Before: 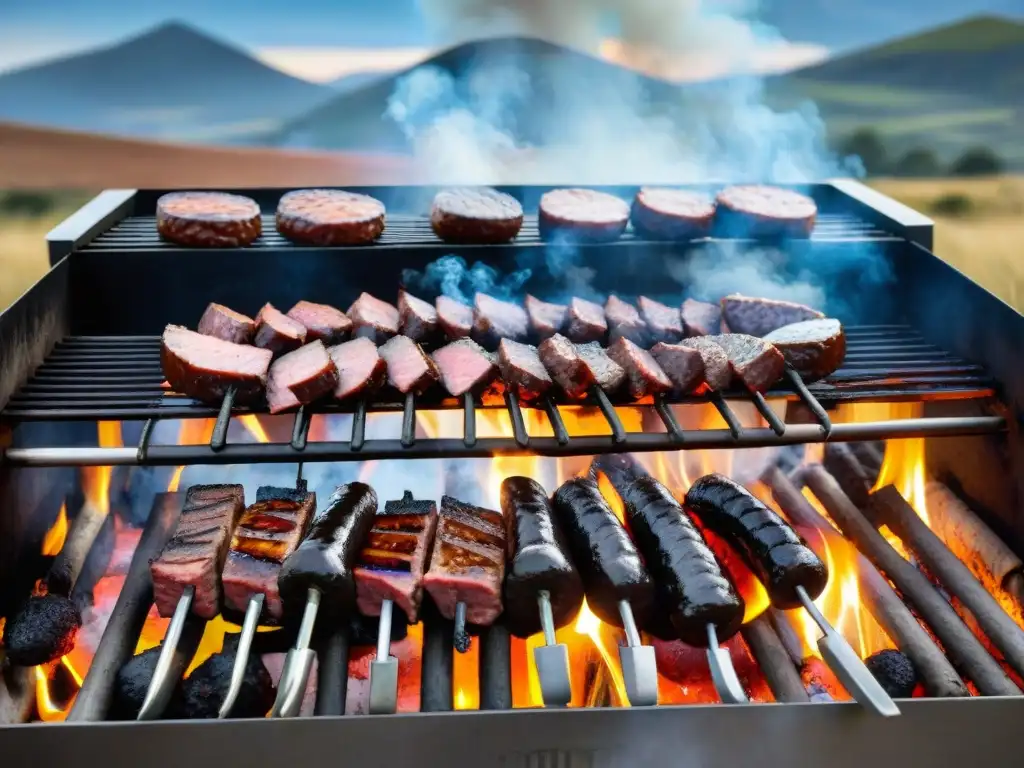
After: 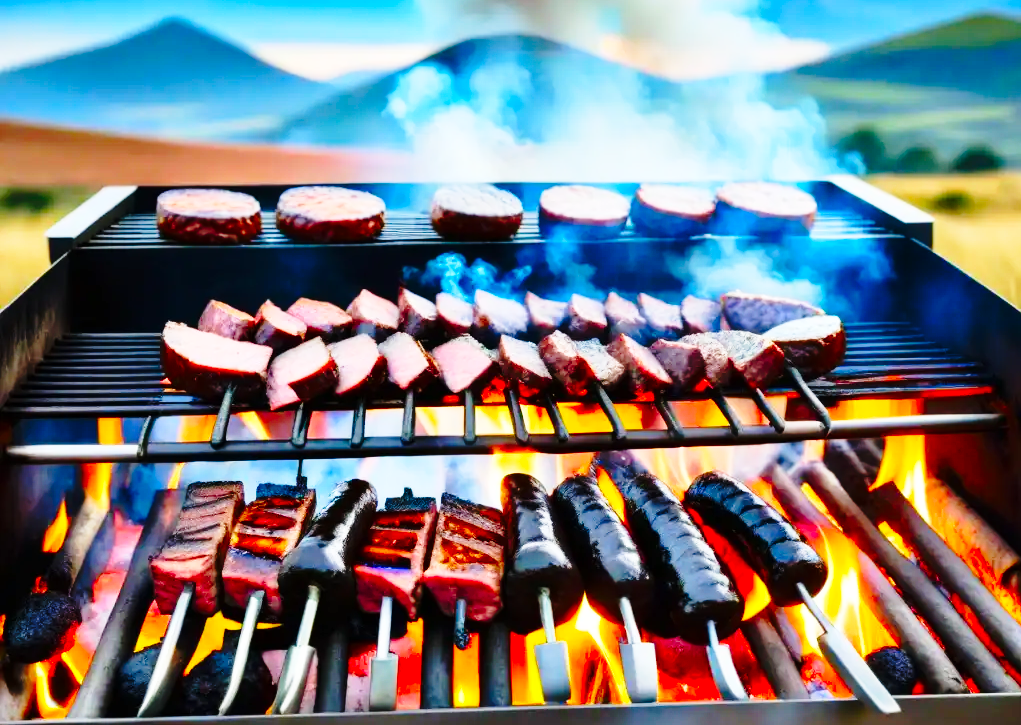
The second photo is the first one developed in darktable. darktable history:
base curve: curves: ch0 [(0, 0) (0.04, 0.03) (0.133, 0.232) (0.448, 0.748) (0.843, 0.968) (1, 1)], preserve colors none
crop: top 0.446%, right 0.264%, bottom 5.049%
contrast brightness saturation: saturation 0.519
